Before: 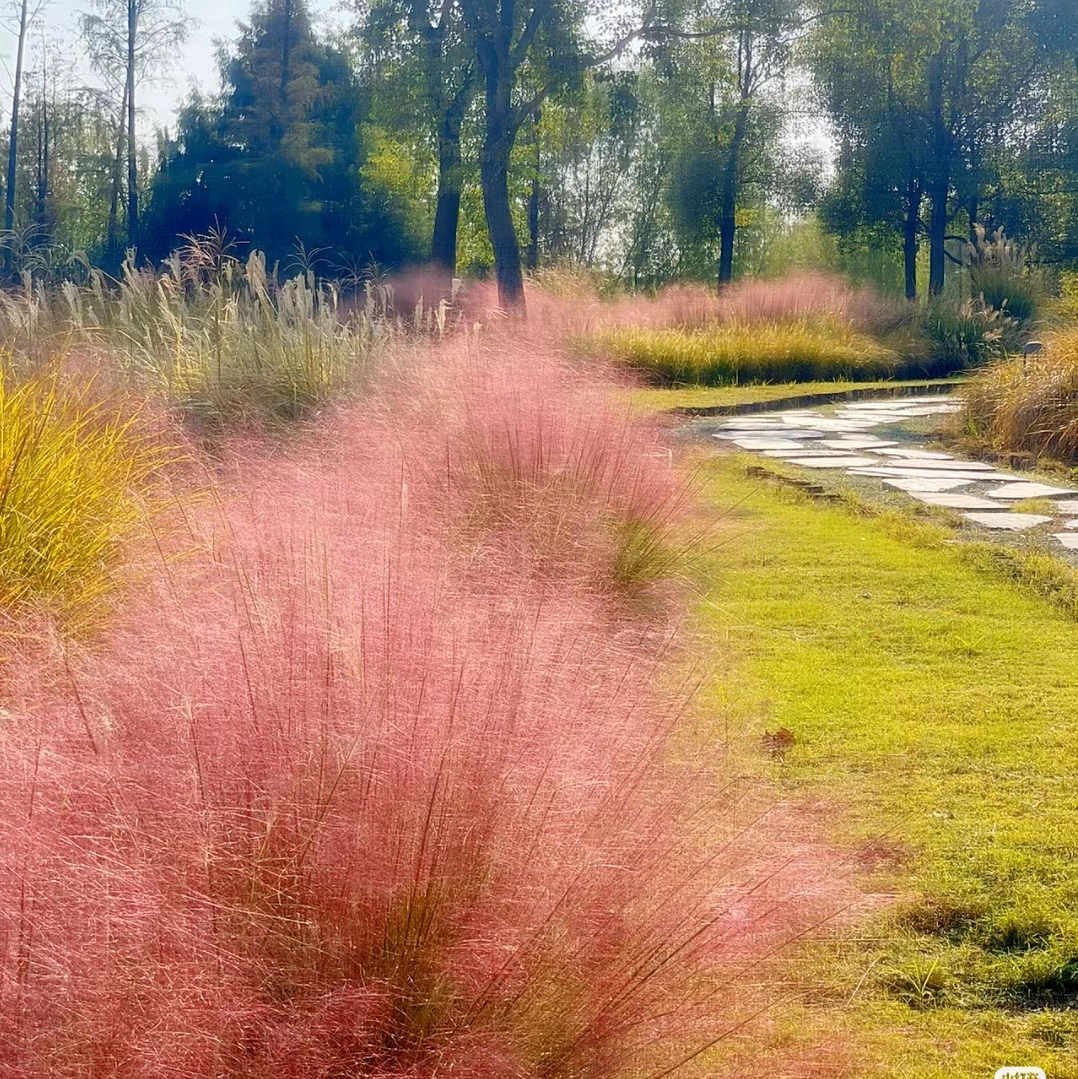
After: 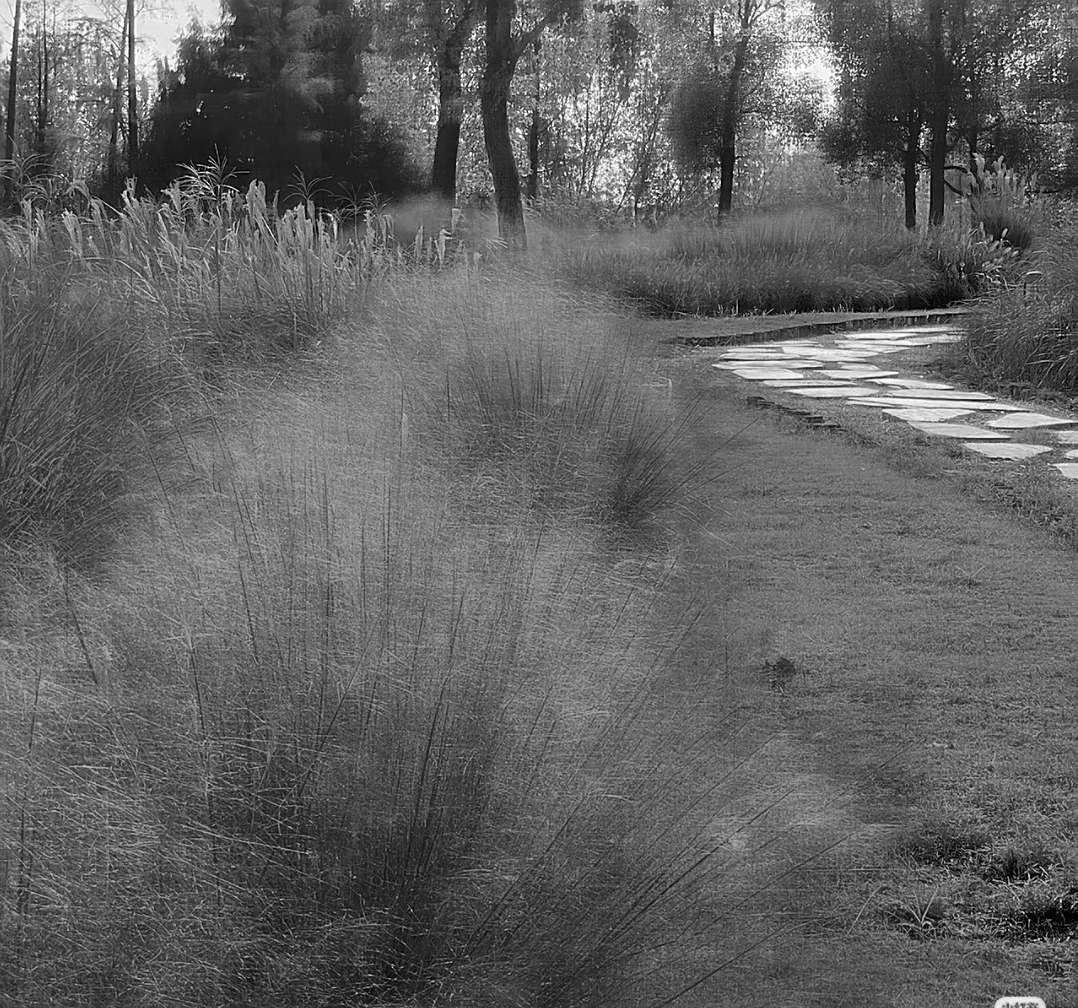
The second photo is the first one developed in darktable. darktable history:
color zones: curves: ch0 [(0.002, 0.429) (0.121, 0.212) (0.198, 0.113) (0.276, 0.344) (0.331, 0.541) (0.41, 0.56) (0.482, 0.289) (0.619, 0.227) (0.721, 0.18) (0.821, 0.435) (0.928, 0.555) (1, 0.587)]; ch1 [(0, 0) (0.143, 0) (0.286, 0) (0.429, 0) (0.571, 0) (0.714, 0) (0.857, 0)]
crop and rotate: top 6.51%
sharpen: on, module defaults
